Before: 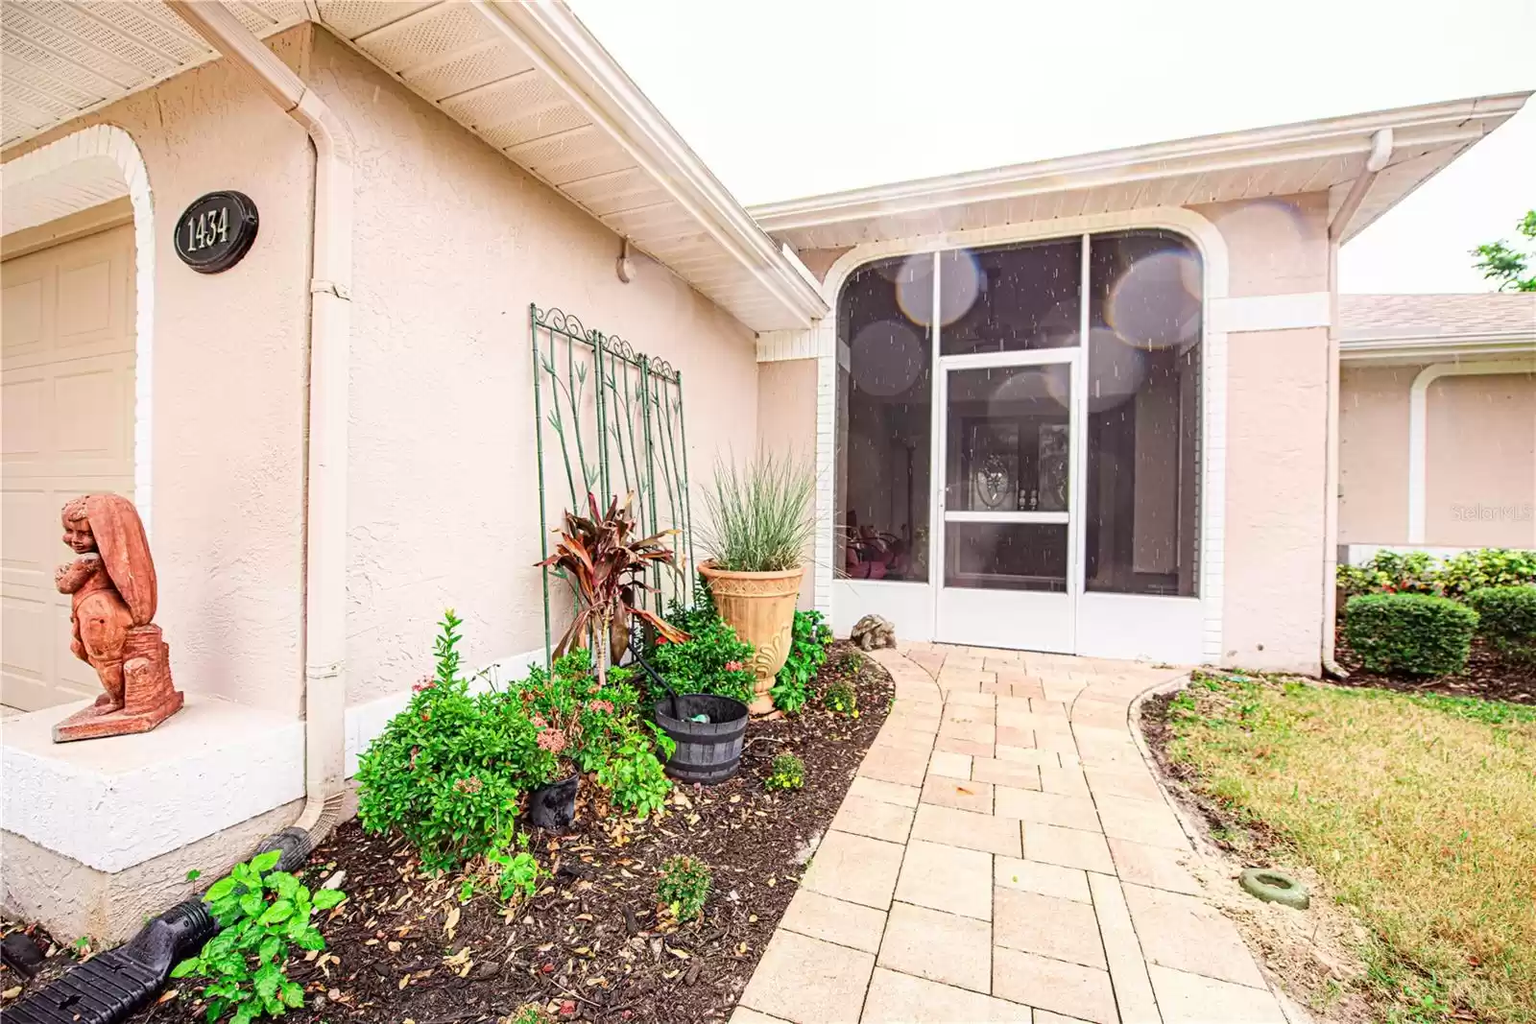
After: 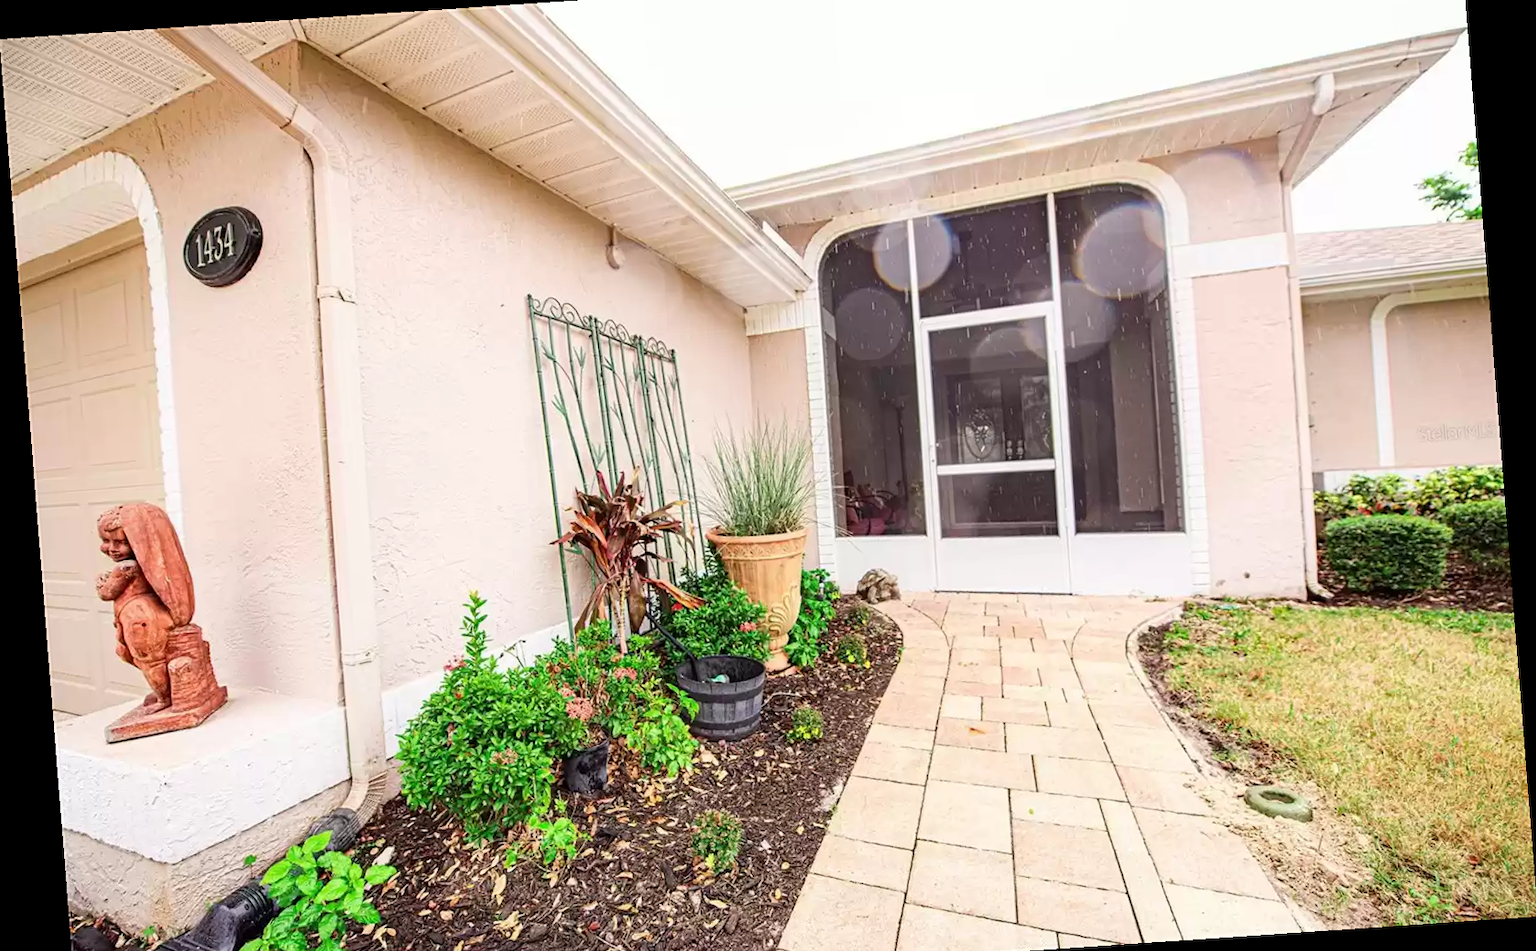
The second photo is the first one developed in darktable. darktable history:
crop and rotate: top 5.609%, bottom 5.609%
rotate and perspective: rotation -4.2°, shear 0.006, automatic cropping off
